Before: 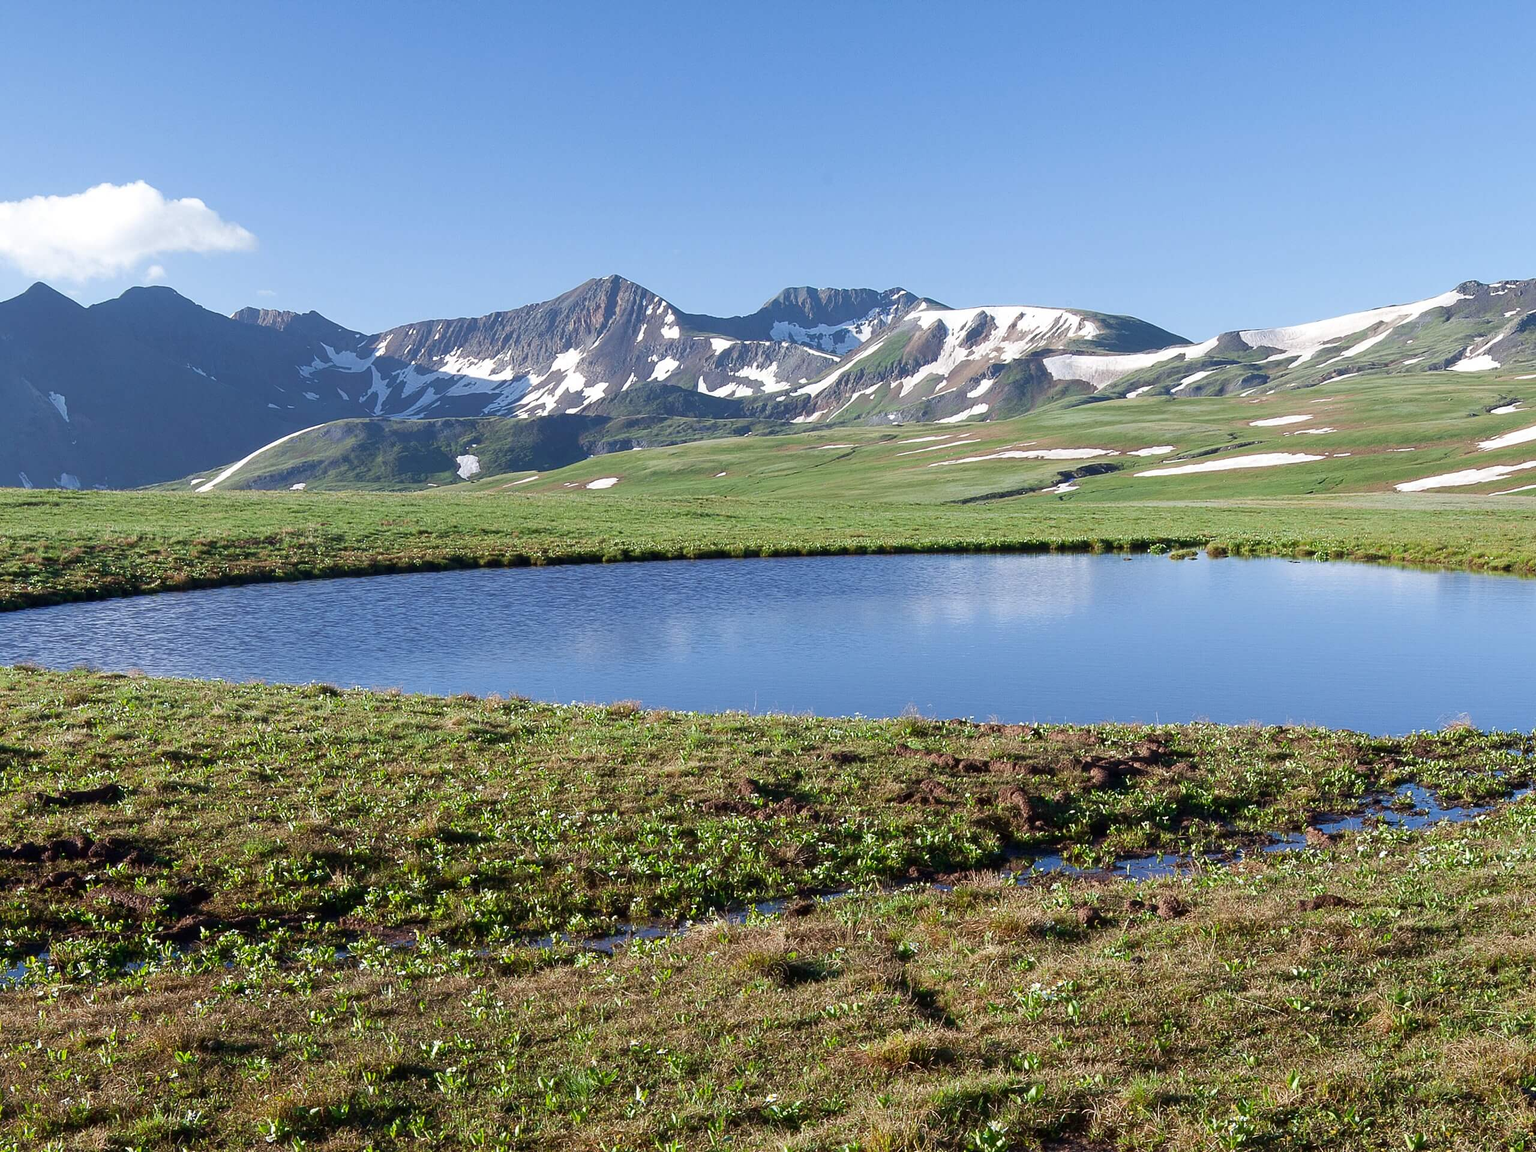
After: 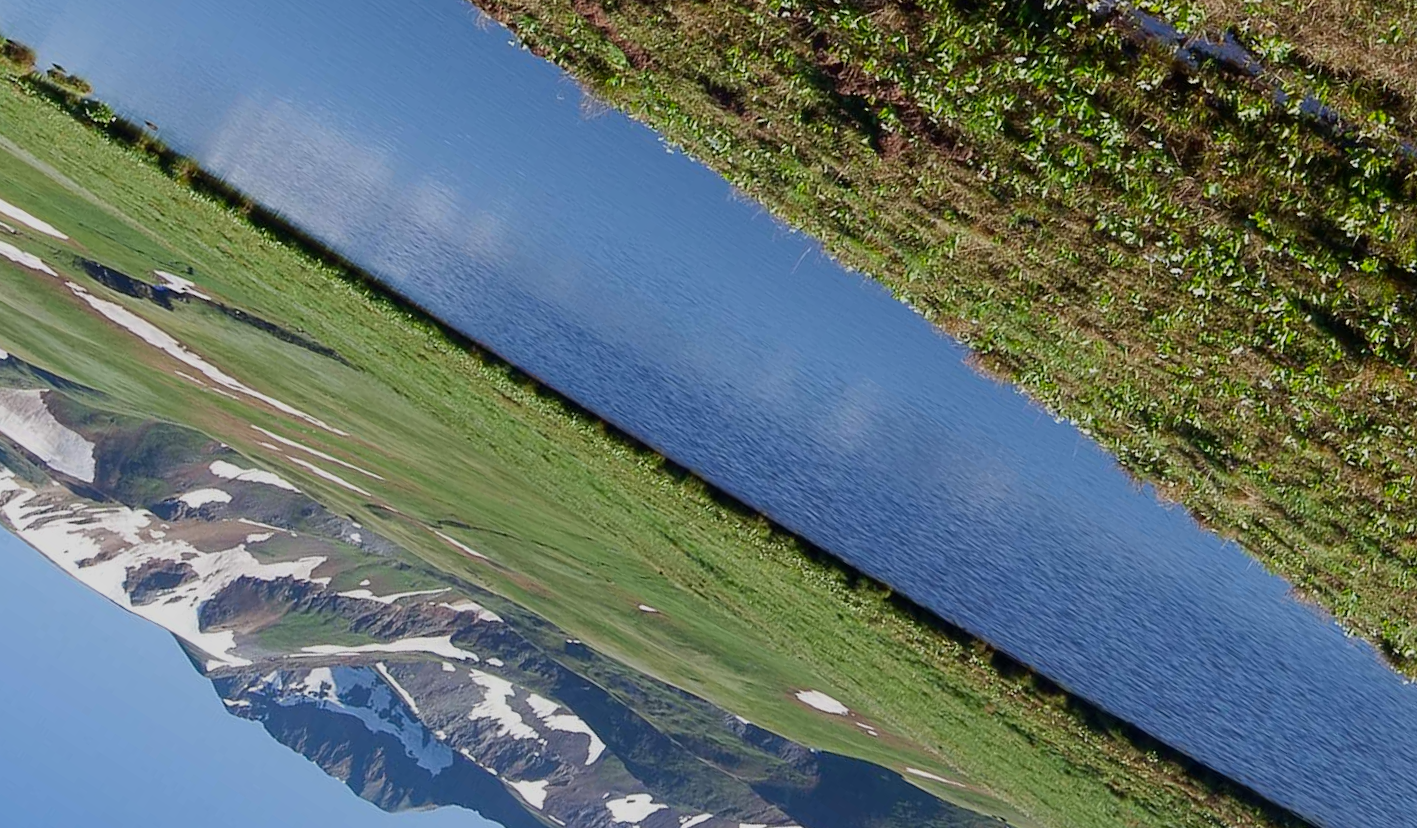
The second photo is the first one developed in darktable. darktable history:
crop and rotate: angle 147.56°, left 9.093%, top 15.61%, right 4.57%, bottom 17.128%
contrast brightness saturation: saturation 0.129
exposure: exposure -0.541 EV, compensate highlight preservation false
